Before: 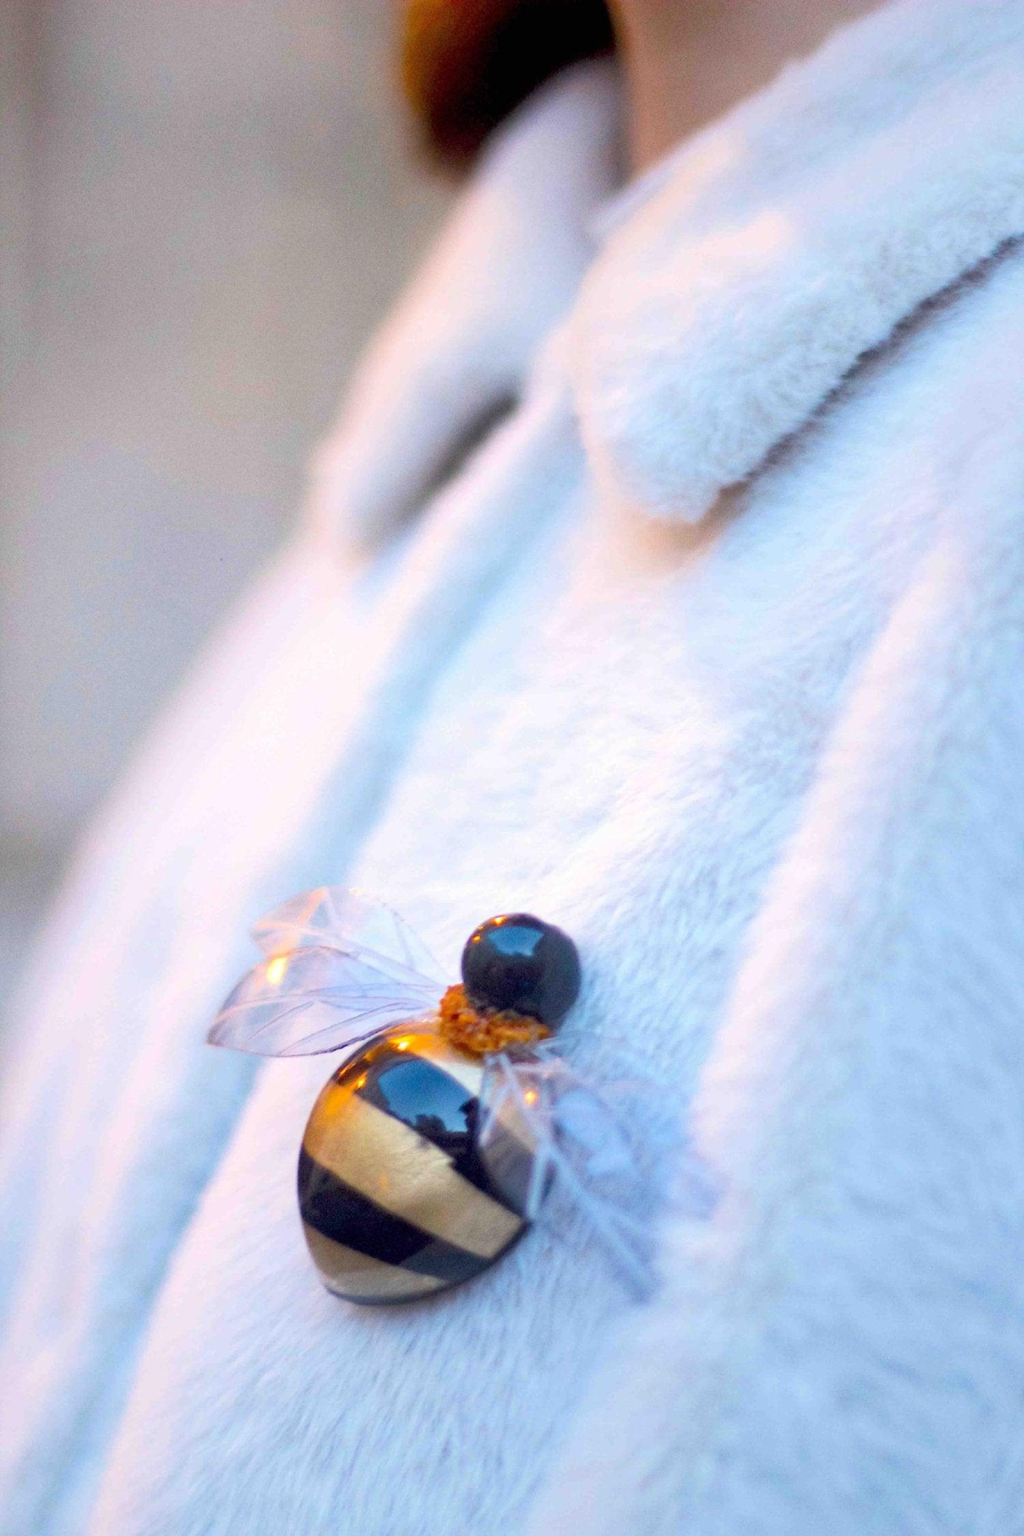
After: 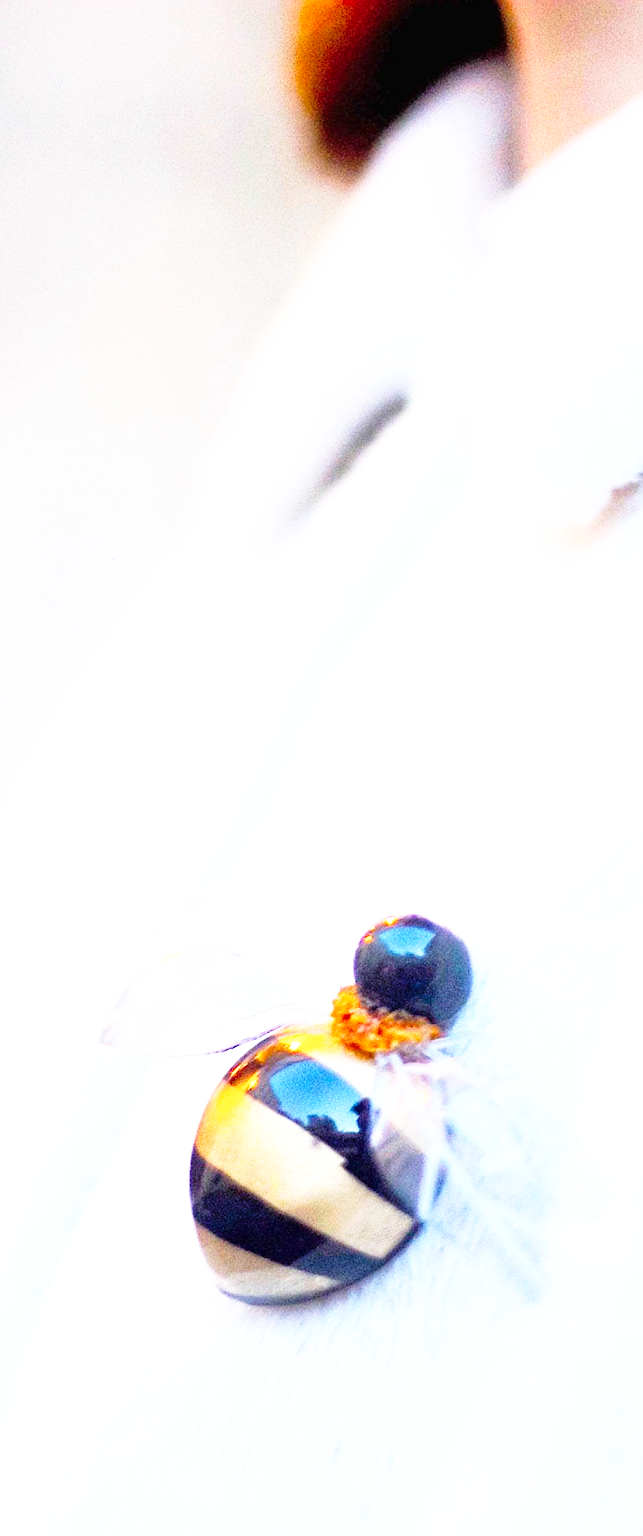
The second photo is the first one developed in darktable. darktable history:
sharpen: on, module defaults
crop: left 10.644%, right 26.528%
base curve: curves: ch0 [(0, 0) (0.026, 0.03) (0.109, 0.232) (0.351, 0.748) (0.669, 0.968) (1, 1)], preserve colors none
exposure: black level correction 0, exposure 0.7 EV, compensate exposure bias true, compensate highlight preservation false
